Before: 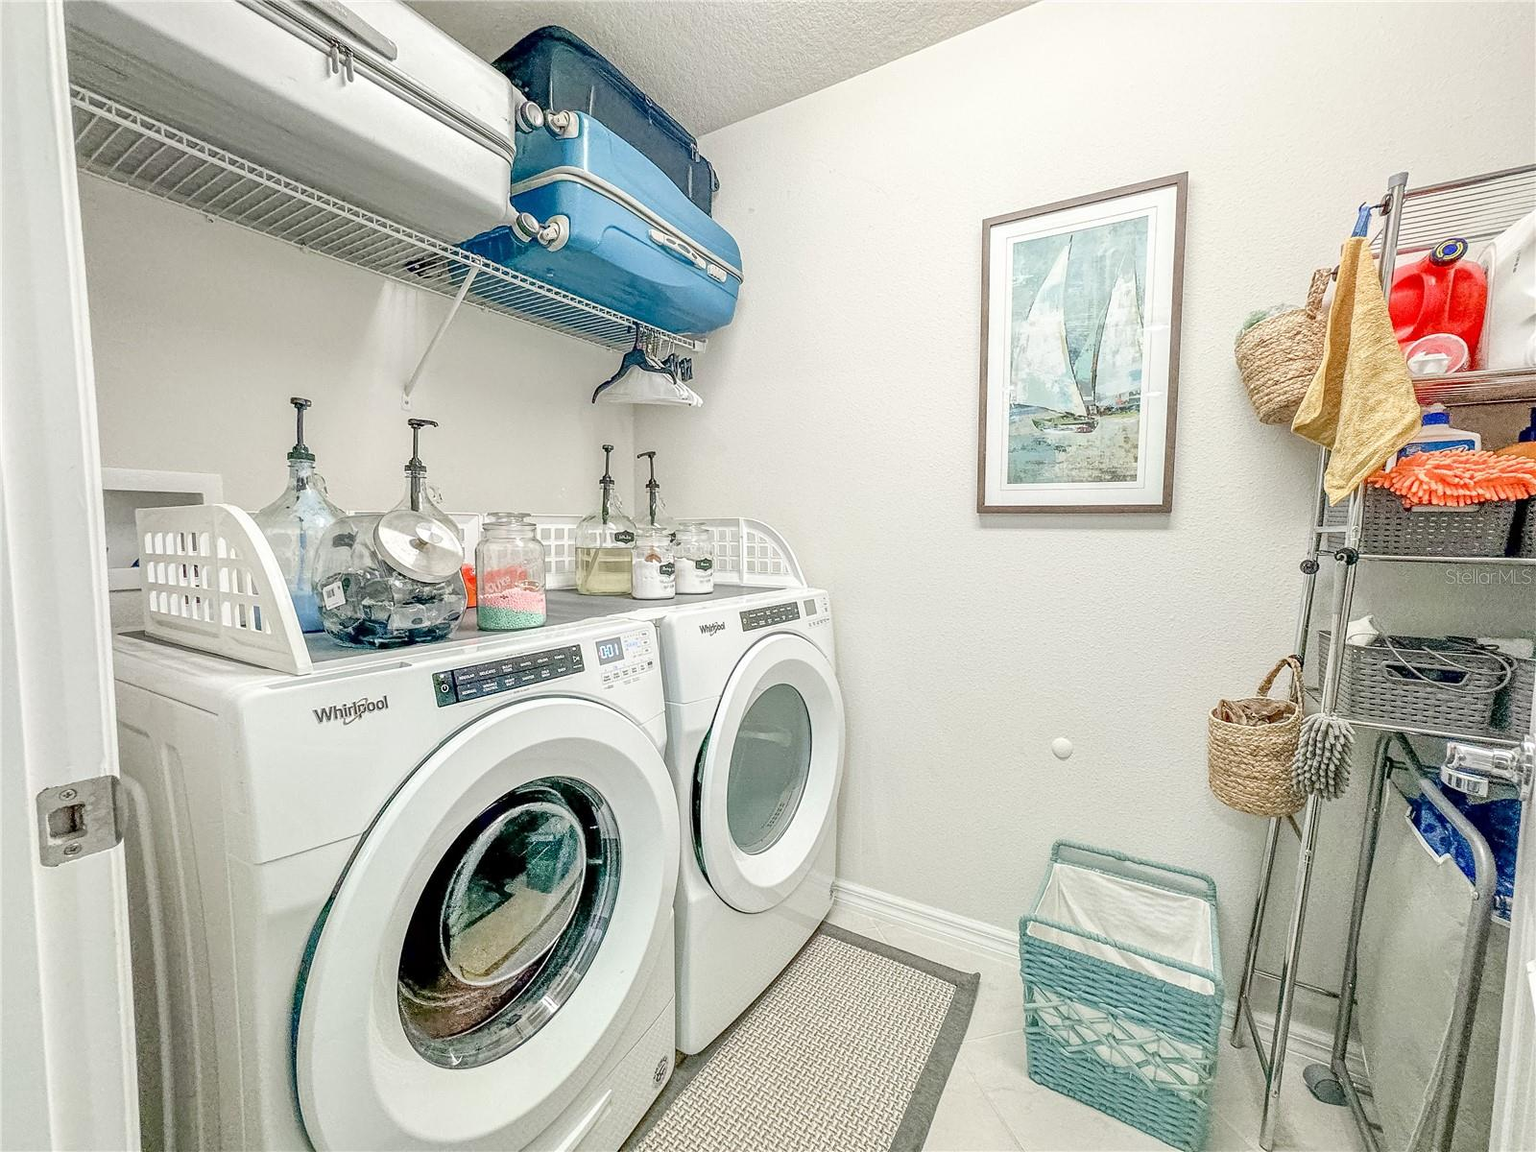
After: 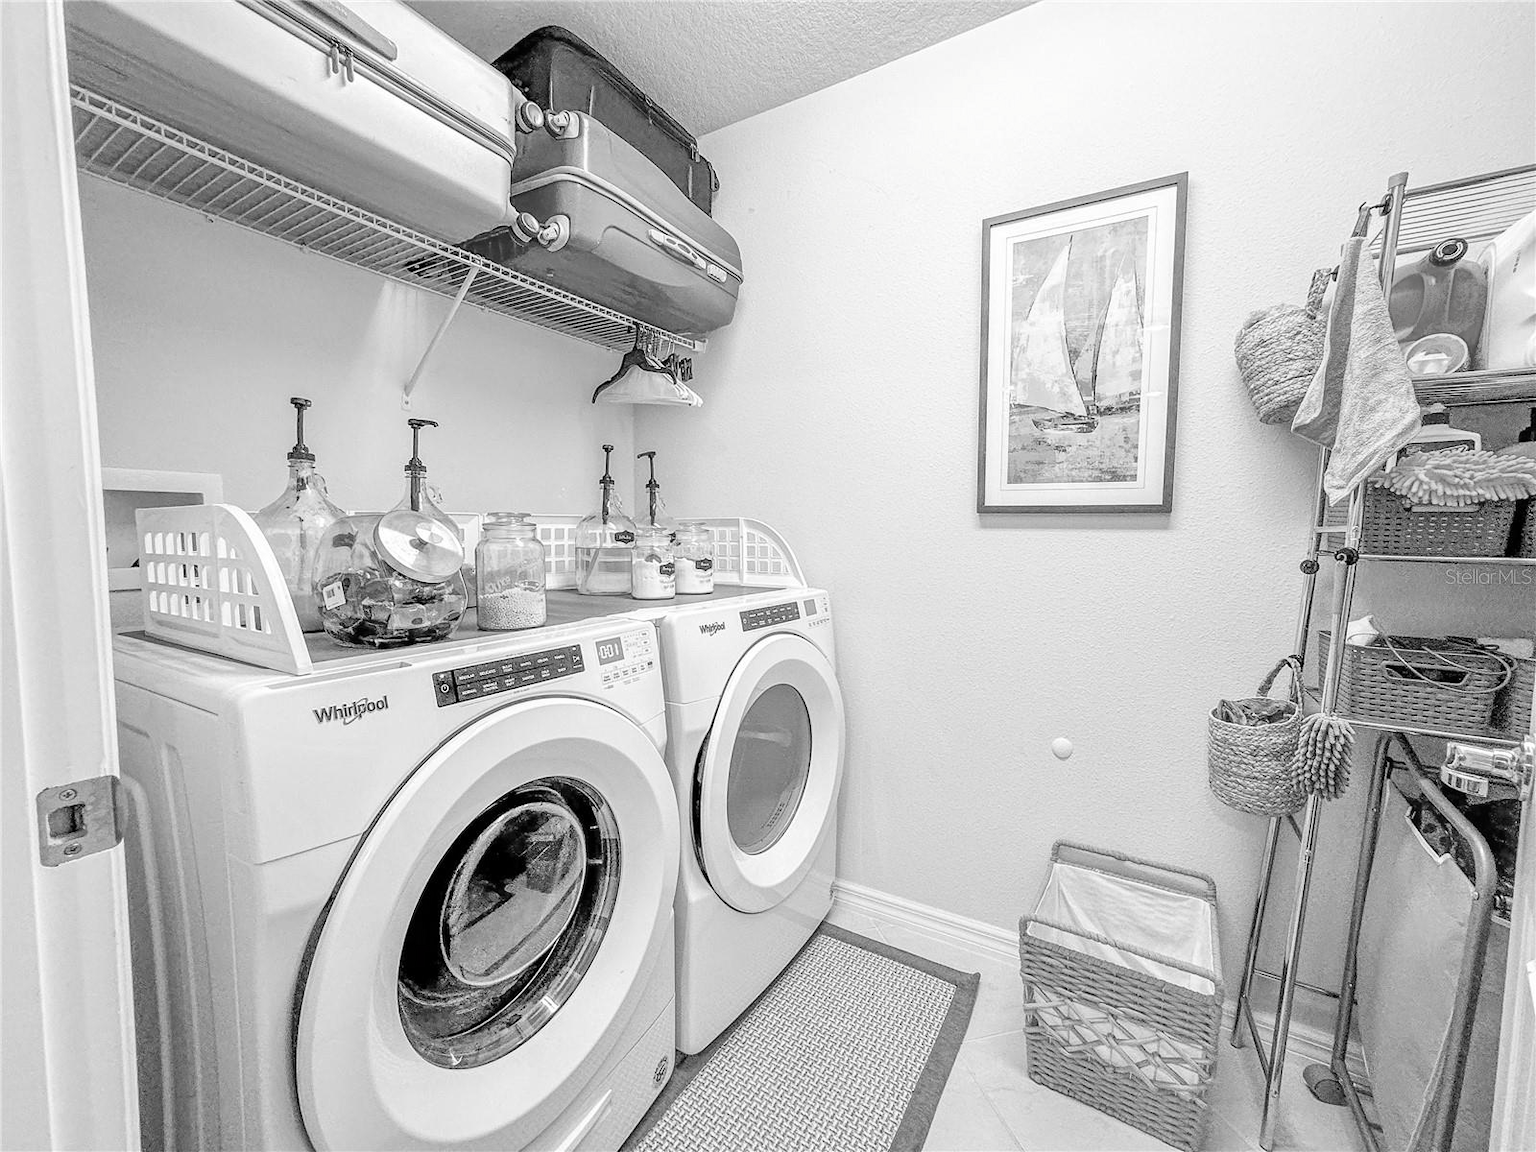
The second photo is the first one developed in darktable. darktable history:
contrast brightness saturation: saturation -0.995
